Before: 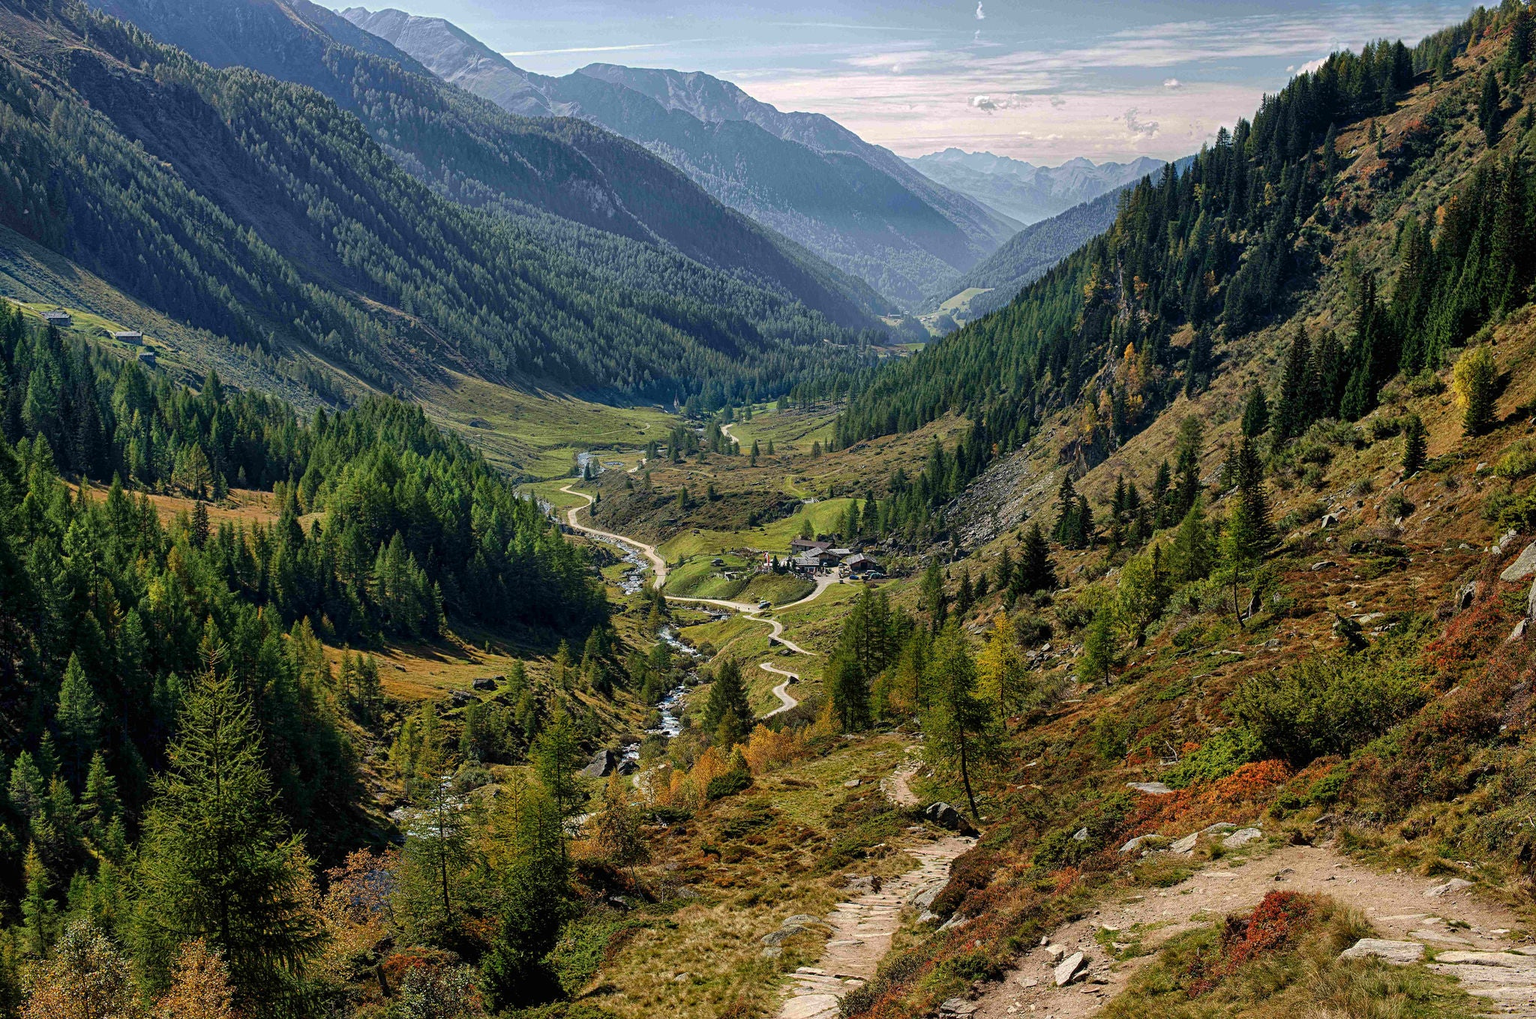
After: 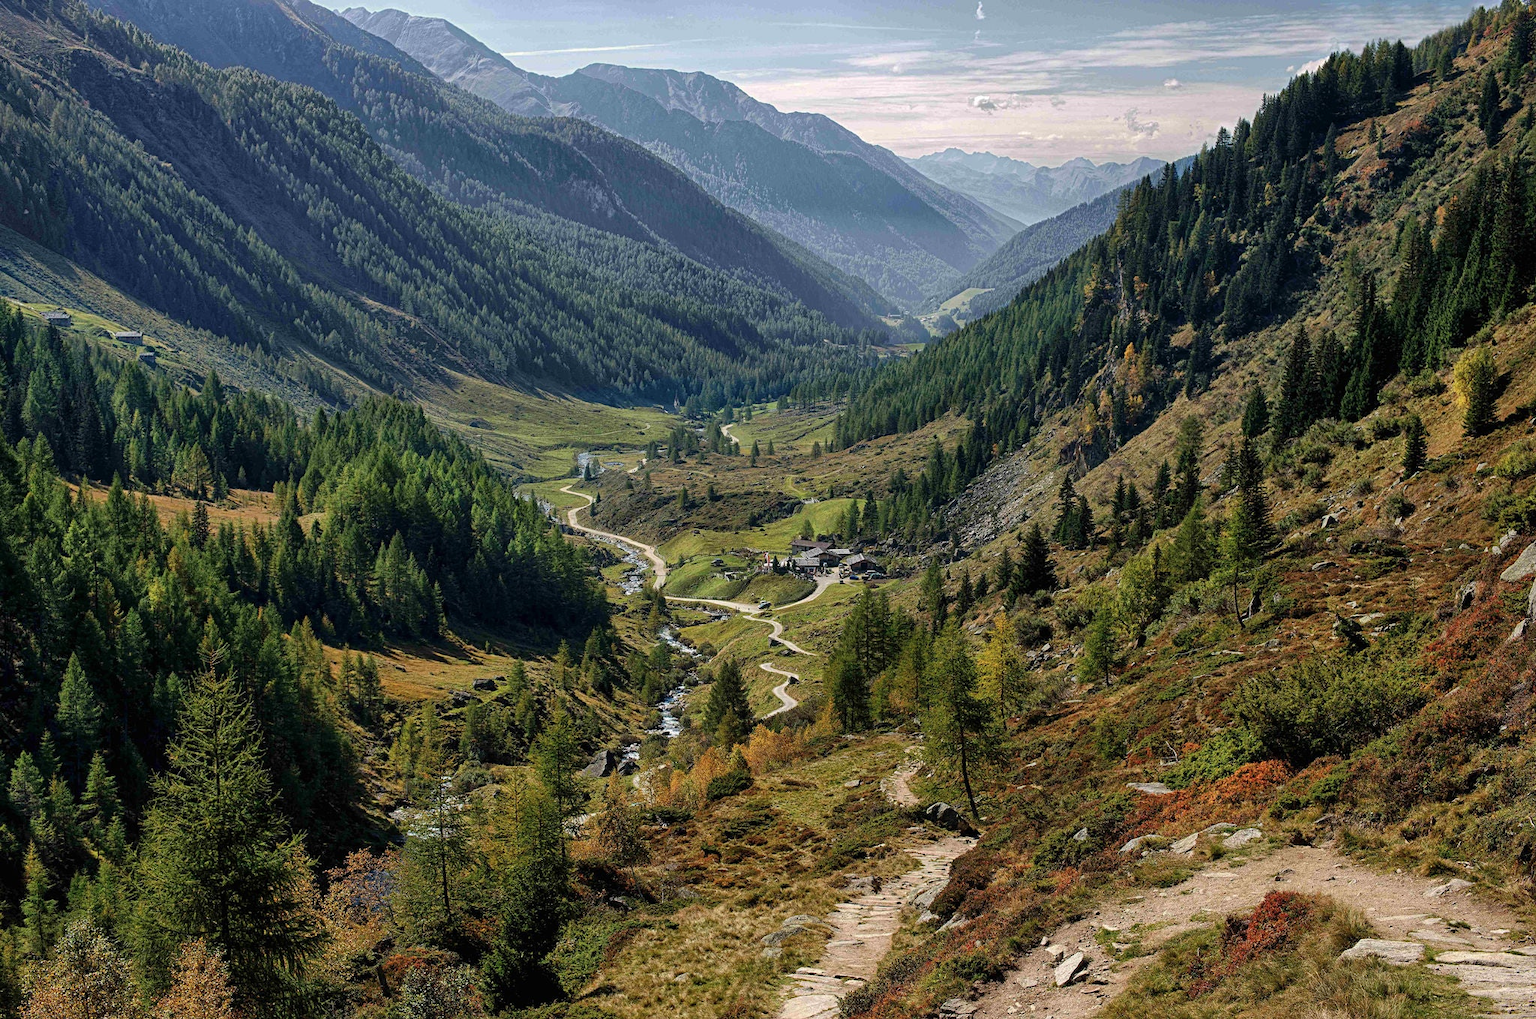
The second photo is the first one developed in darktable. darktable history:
contrast brightness saturation: saturation -0.097
